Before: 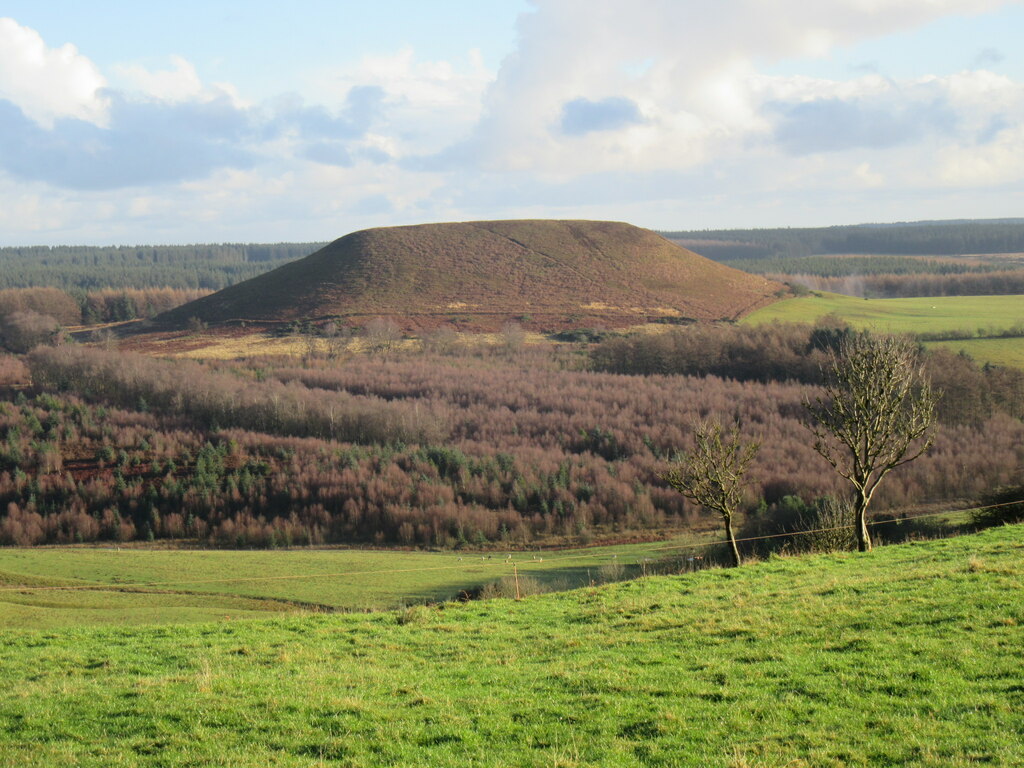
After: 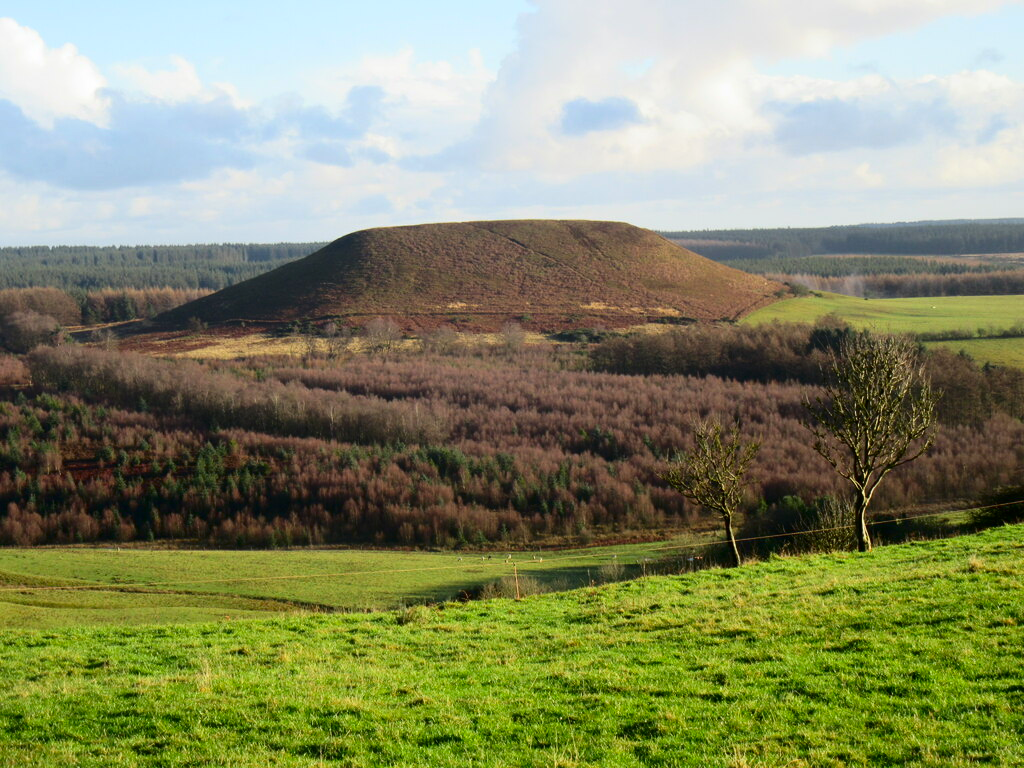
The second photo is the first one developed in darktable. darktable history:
contrast brightness saturation: contrast 0.191, brightness -0.106, saturation 0.21
